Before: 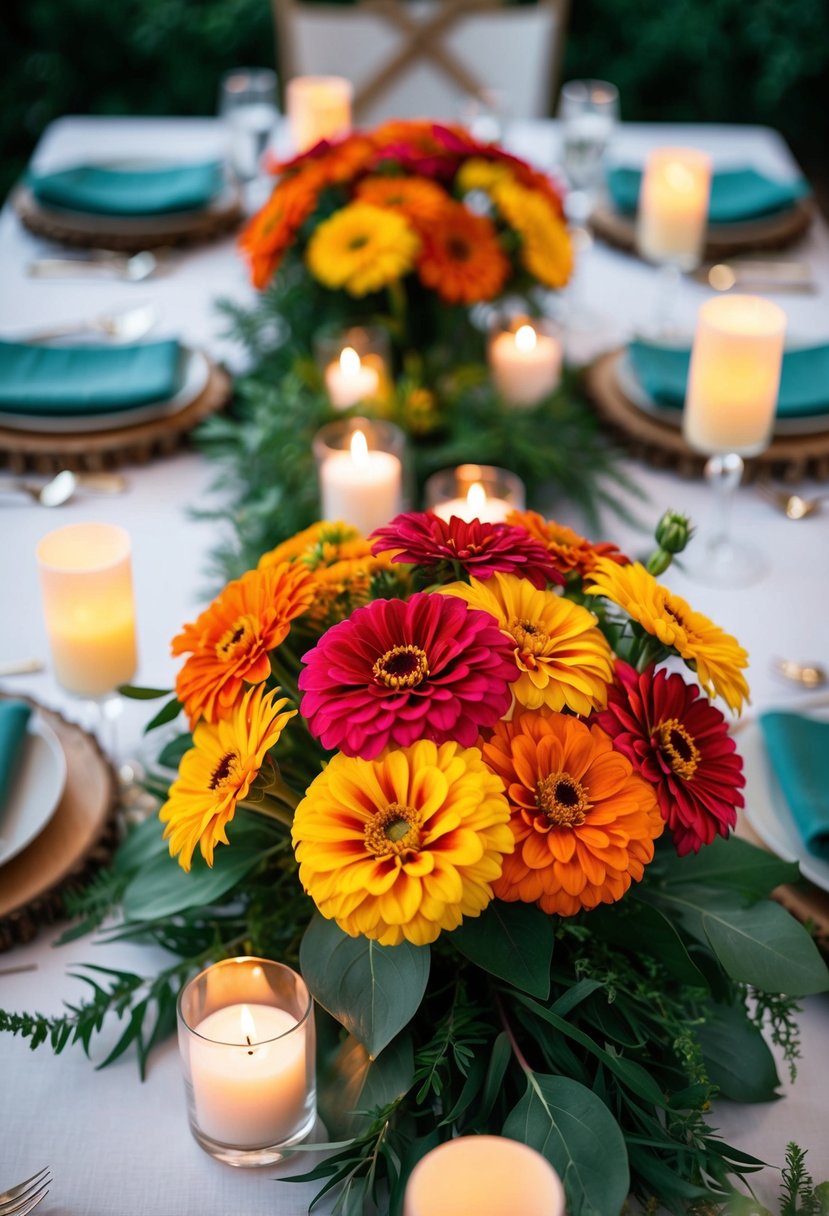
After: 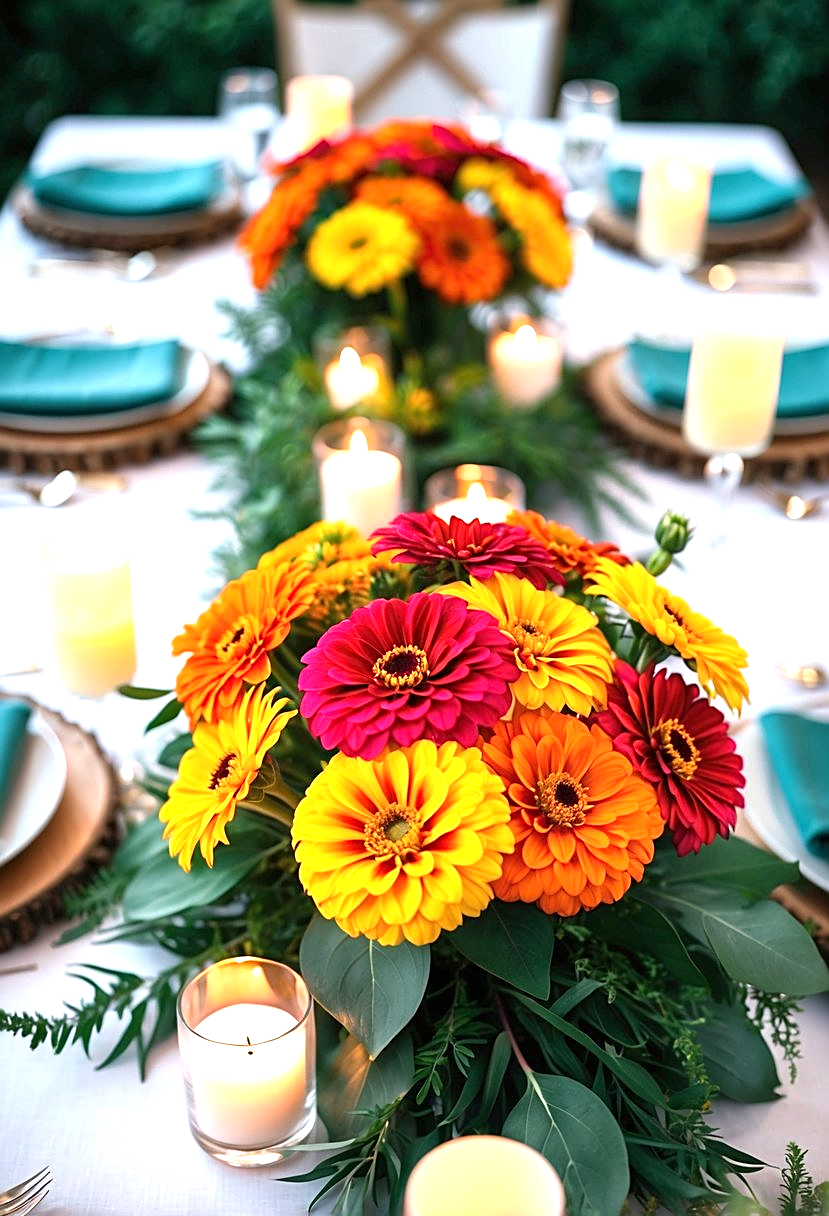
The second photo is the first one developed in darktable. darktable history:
sharpen: amount 0.536
exposure: exposure 0.993 EV, compensate exposure bias true, compensate highlight preservation false
